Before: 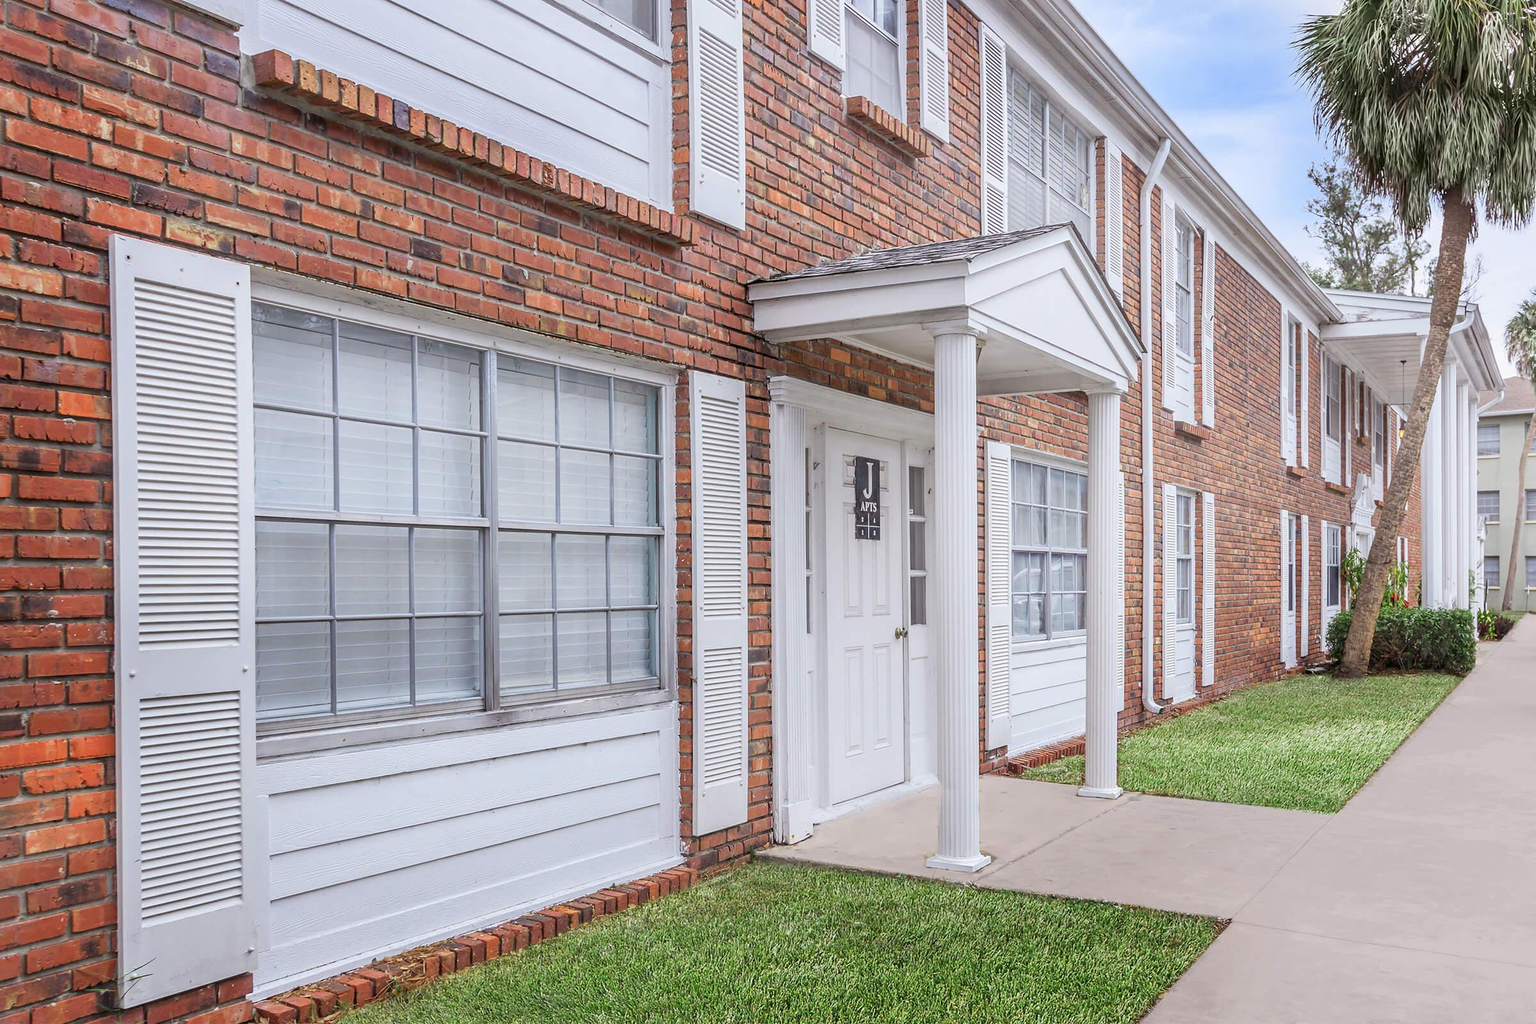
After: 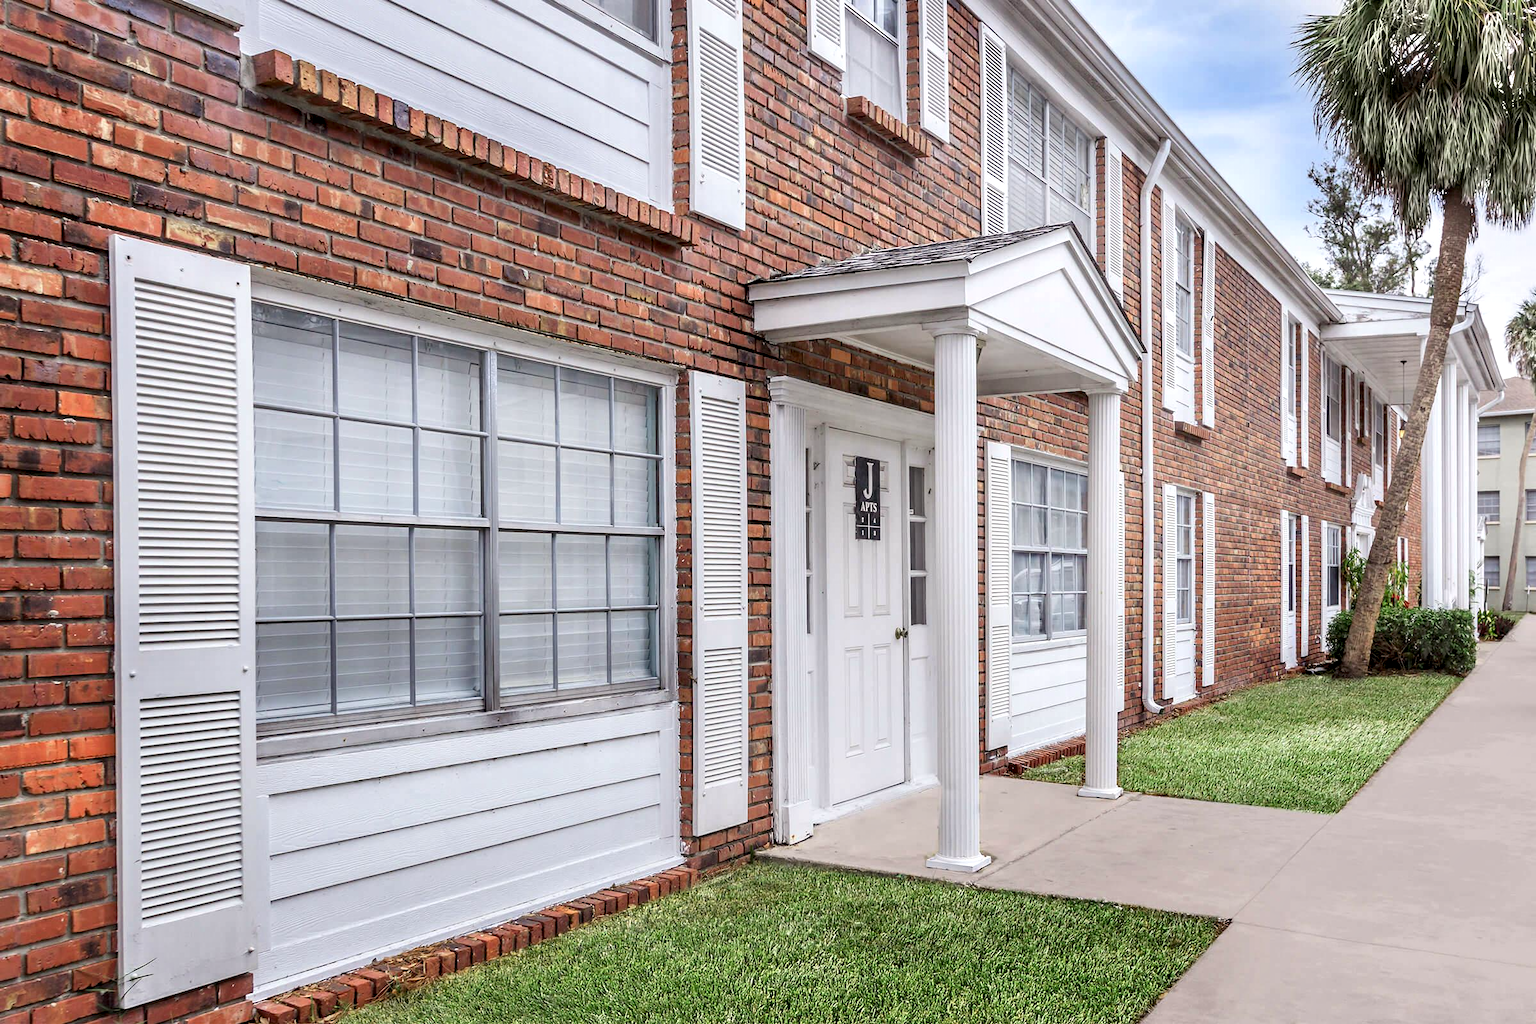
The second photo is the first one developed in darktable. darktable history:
contrast equalizer: y [[0.586, 0.584, 0.576, 0.565, 0.552, 0.539], [0.5 ×6], [0.97, 0.959, 0.919, 0.859, 0.789, 0.717], [0 ×6], [0 ×6]]
white balance: red 1.009, blue 0.985
